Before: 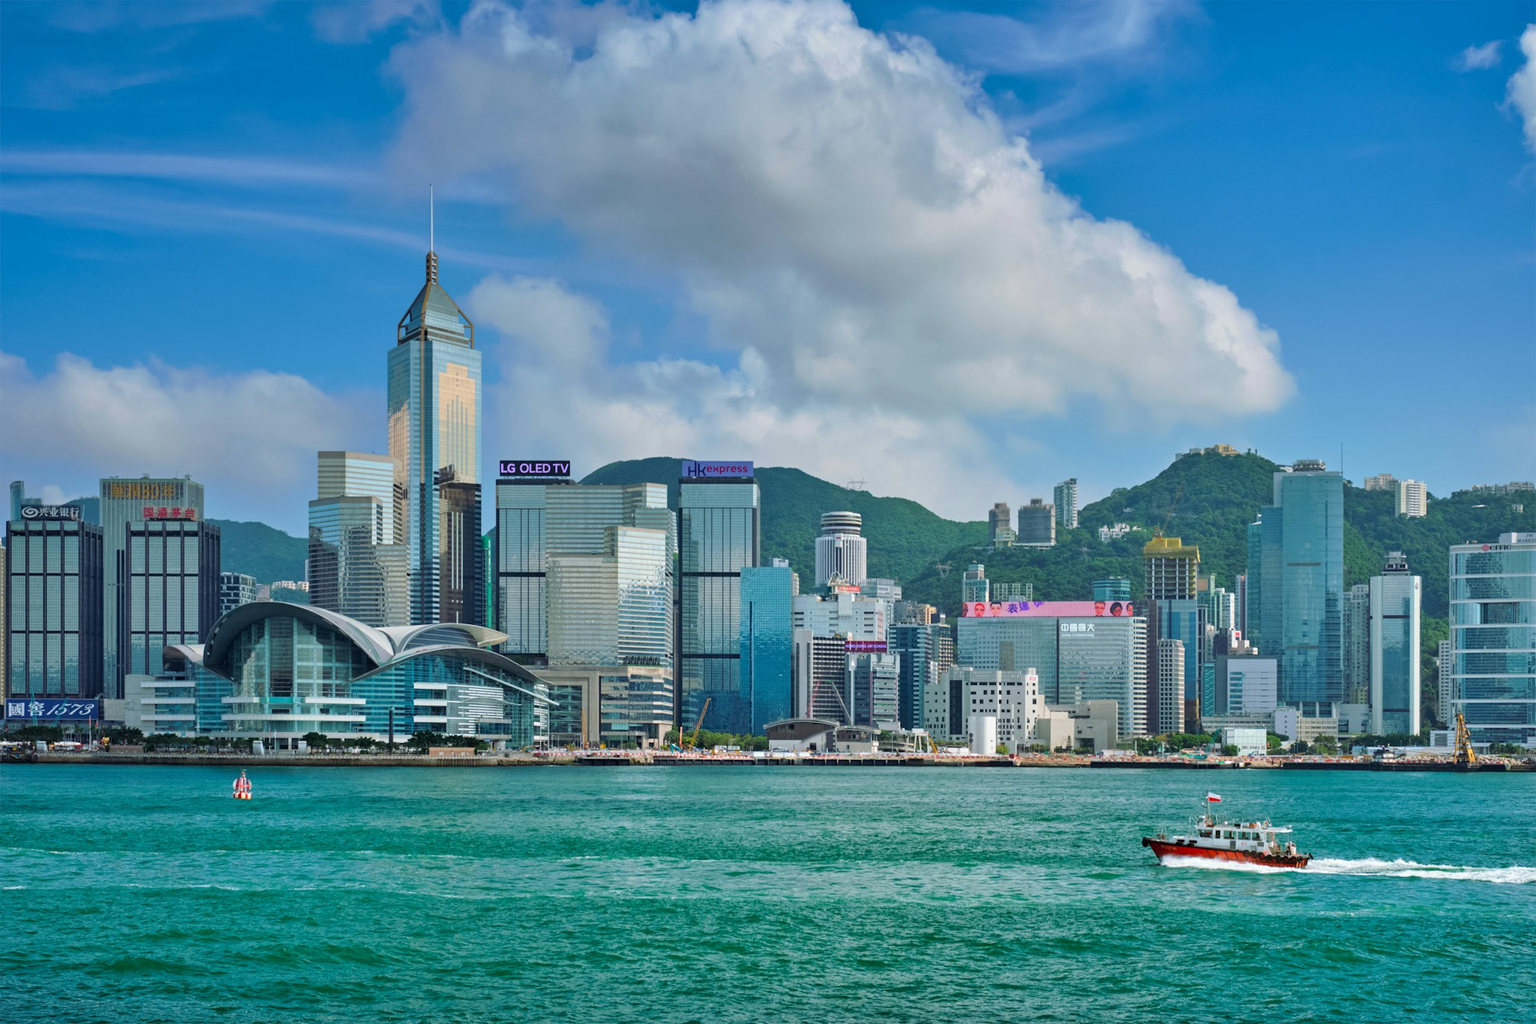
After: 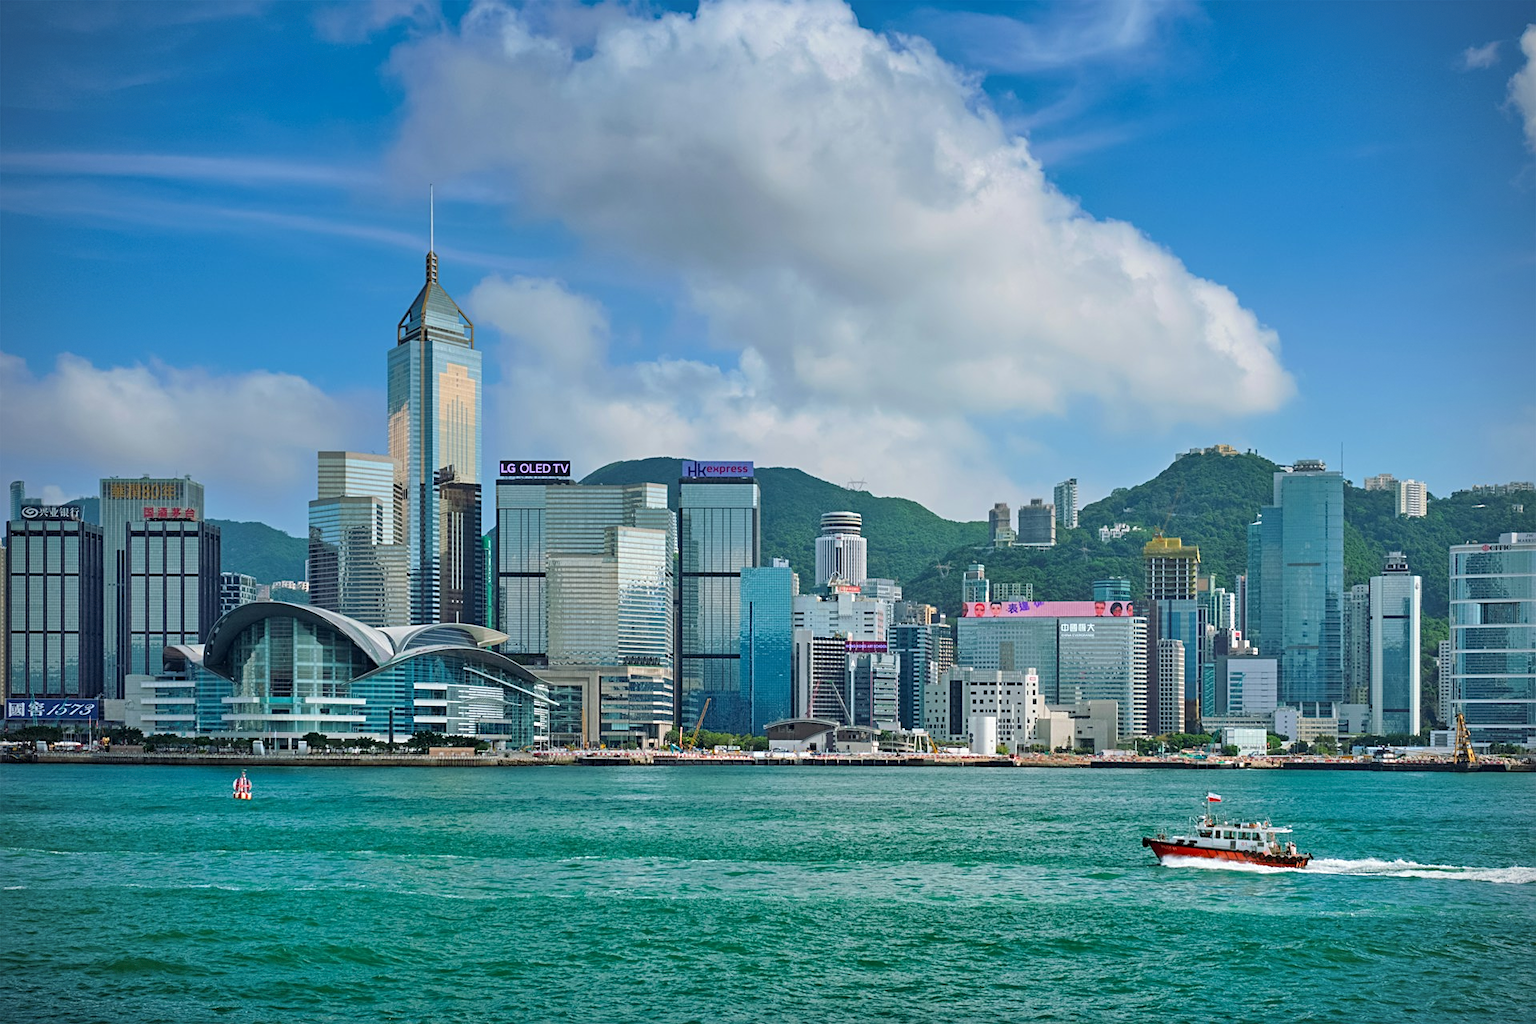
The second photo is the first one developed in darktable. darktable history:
sharpen: radius 2.161, amount 0.378, threshold 0.249
shadows and highlights: shadows -24.36, highlights 50.18, soften with gaussian
exposure: compensate highlight preservation false
vignetting: brightness -0.43, saturation -0.197, dithering 8-bit output
